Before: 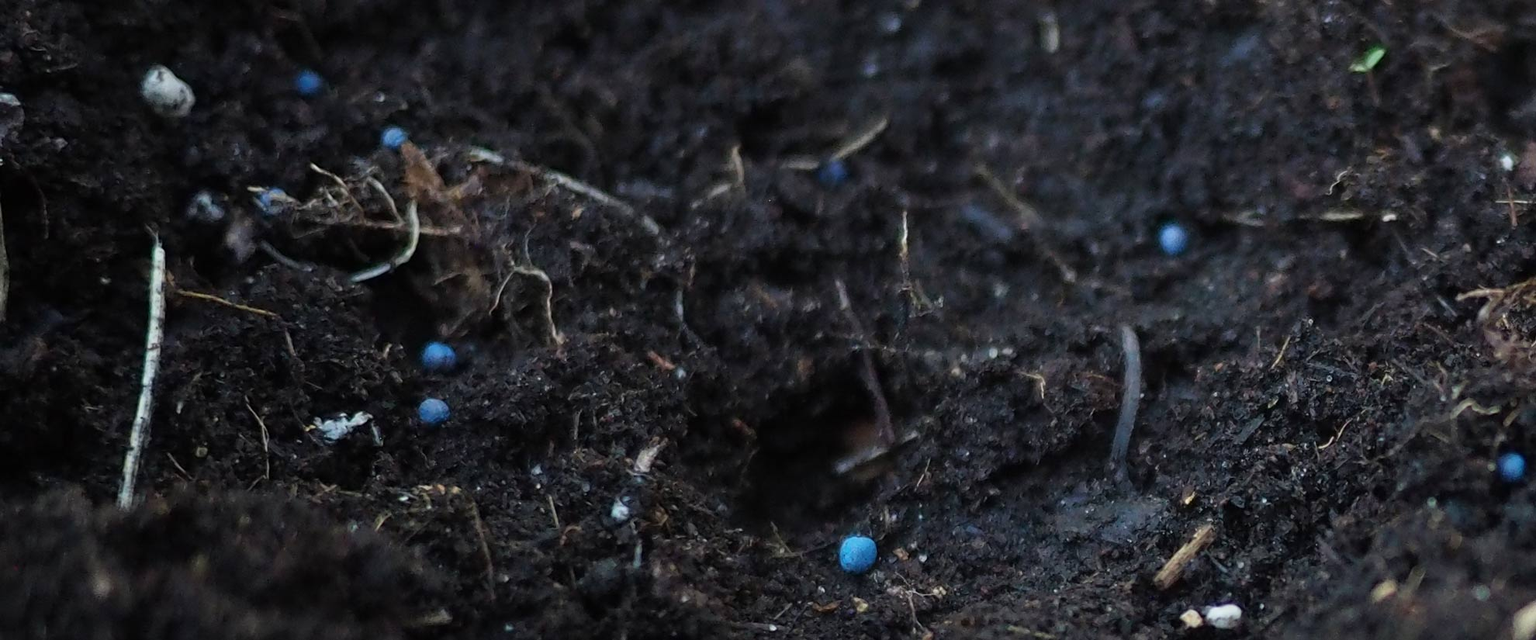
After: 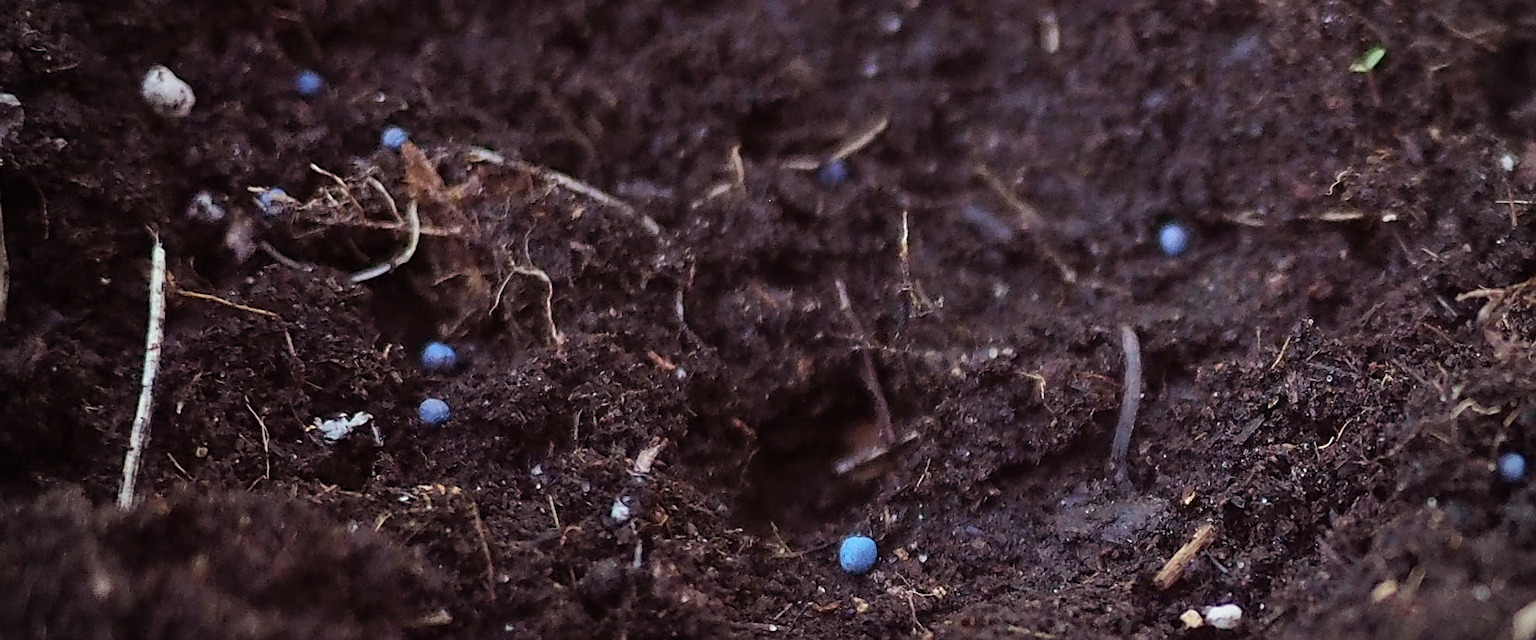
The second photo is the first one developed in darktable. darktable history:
rgb levels: mode RGB, independent channels, levels [[0, 0.474, 1], [0, 0.5, 1], [0, 0.5, 1]]
vignetting: unbound false
sharpen: on, module defaults
shadows and highlights: shadows 32.83, highlights -47.7, soften with gaussian
